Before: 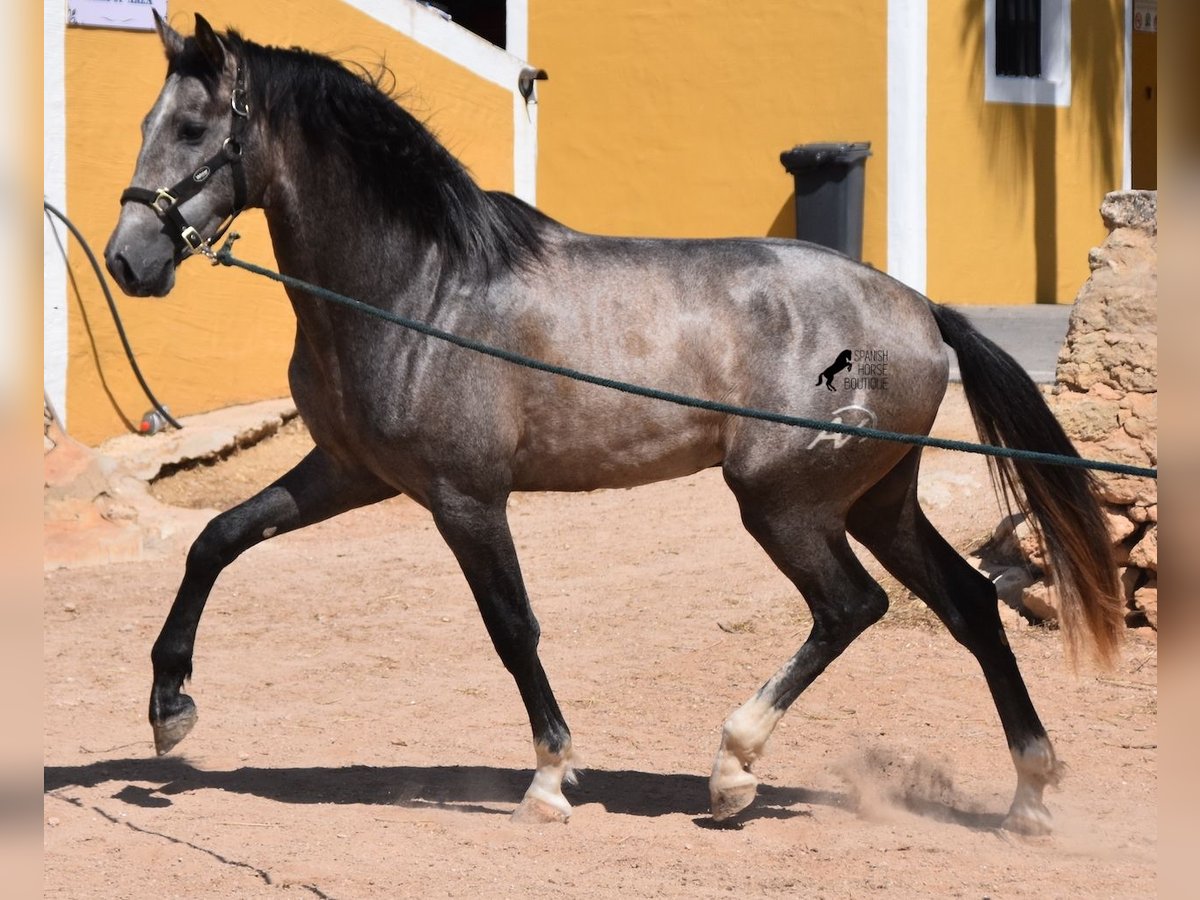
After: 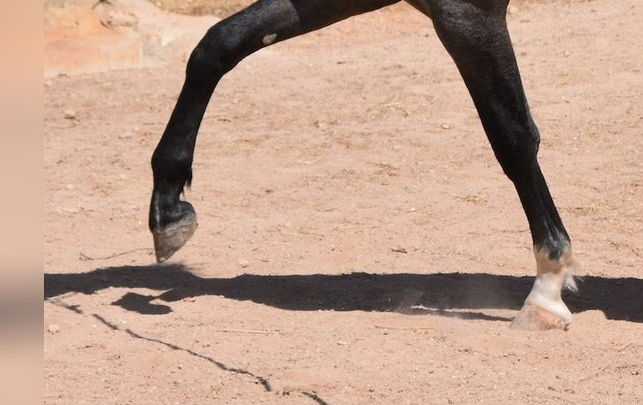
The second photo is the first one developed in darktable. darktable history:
crop and rotate: top 54.836%, right 46.338%, bottom 0.124%
